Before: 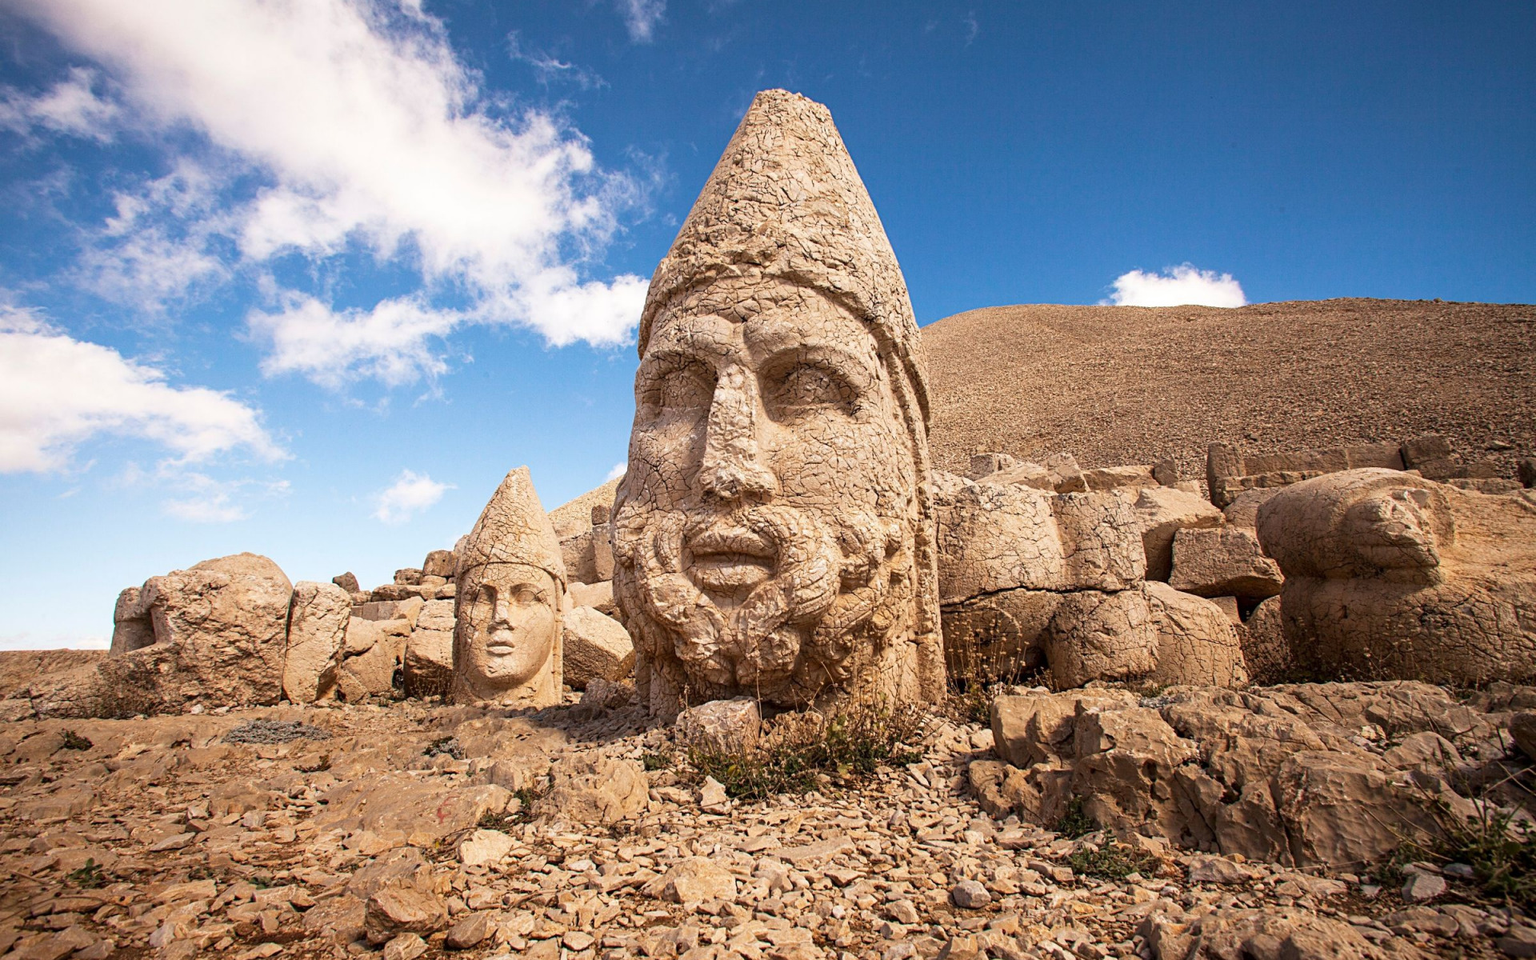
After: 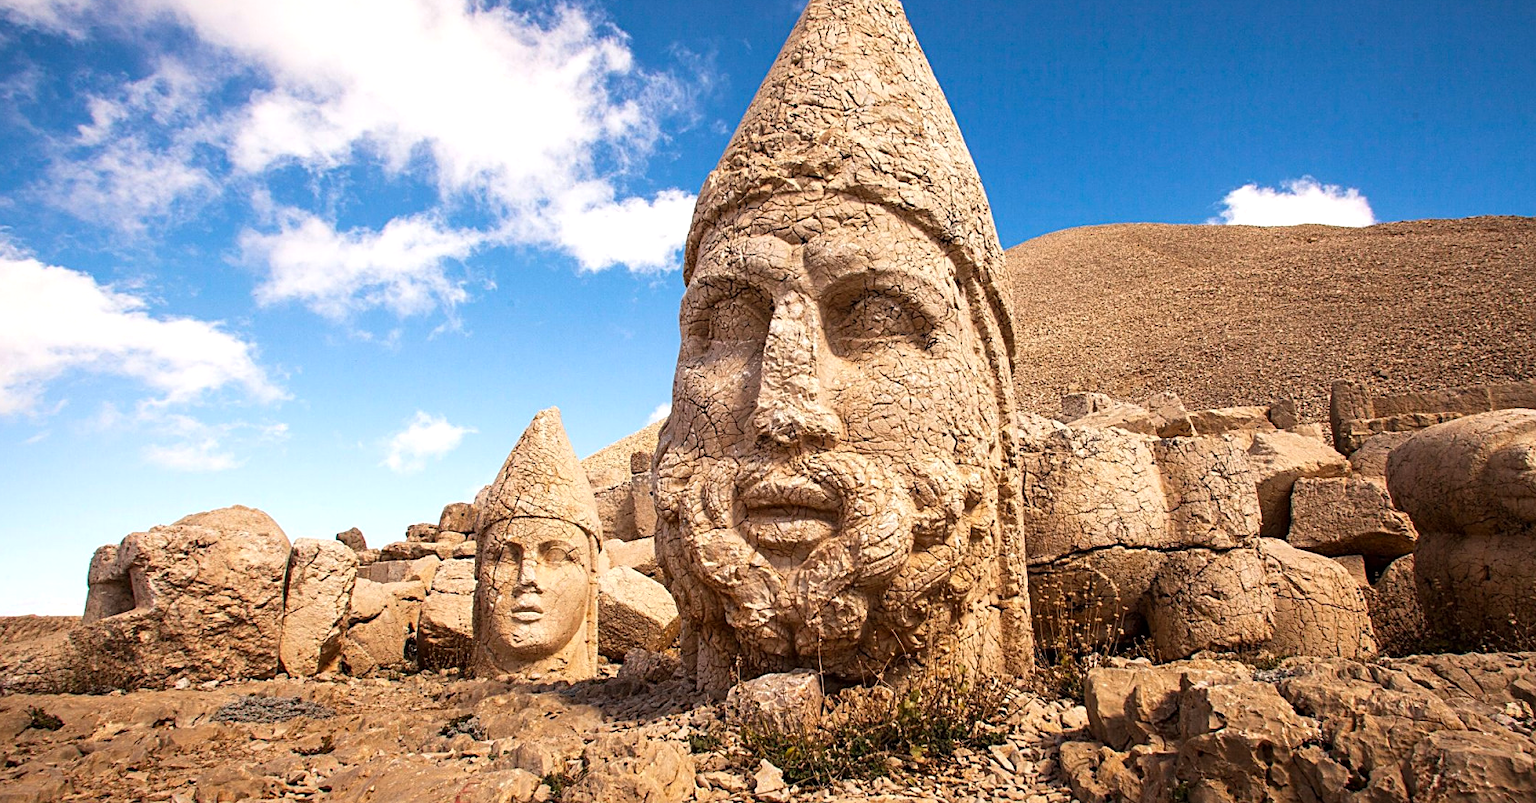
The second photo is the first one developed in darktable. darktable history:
sharpen: amount 0.2
color balance: contrast 8.5%, output saturation 105%
crop and rotate: left 2.425%, top 11.305%, right 9.6%, bottom 15.08%
